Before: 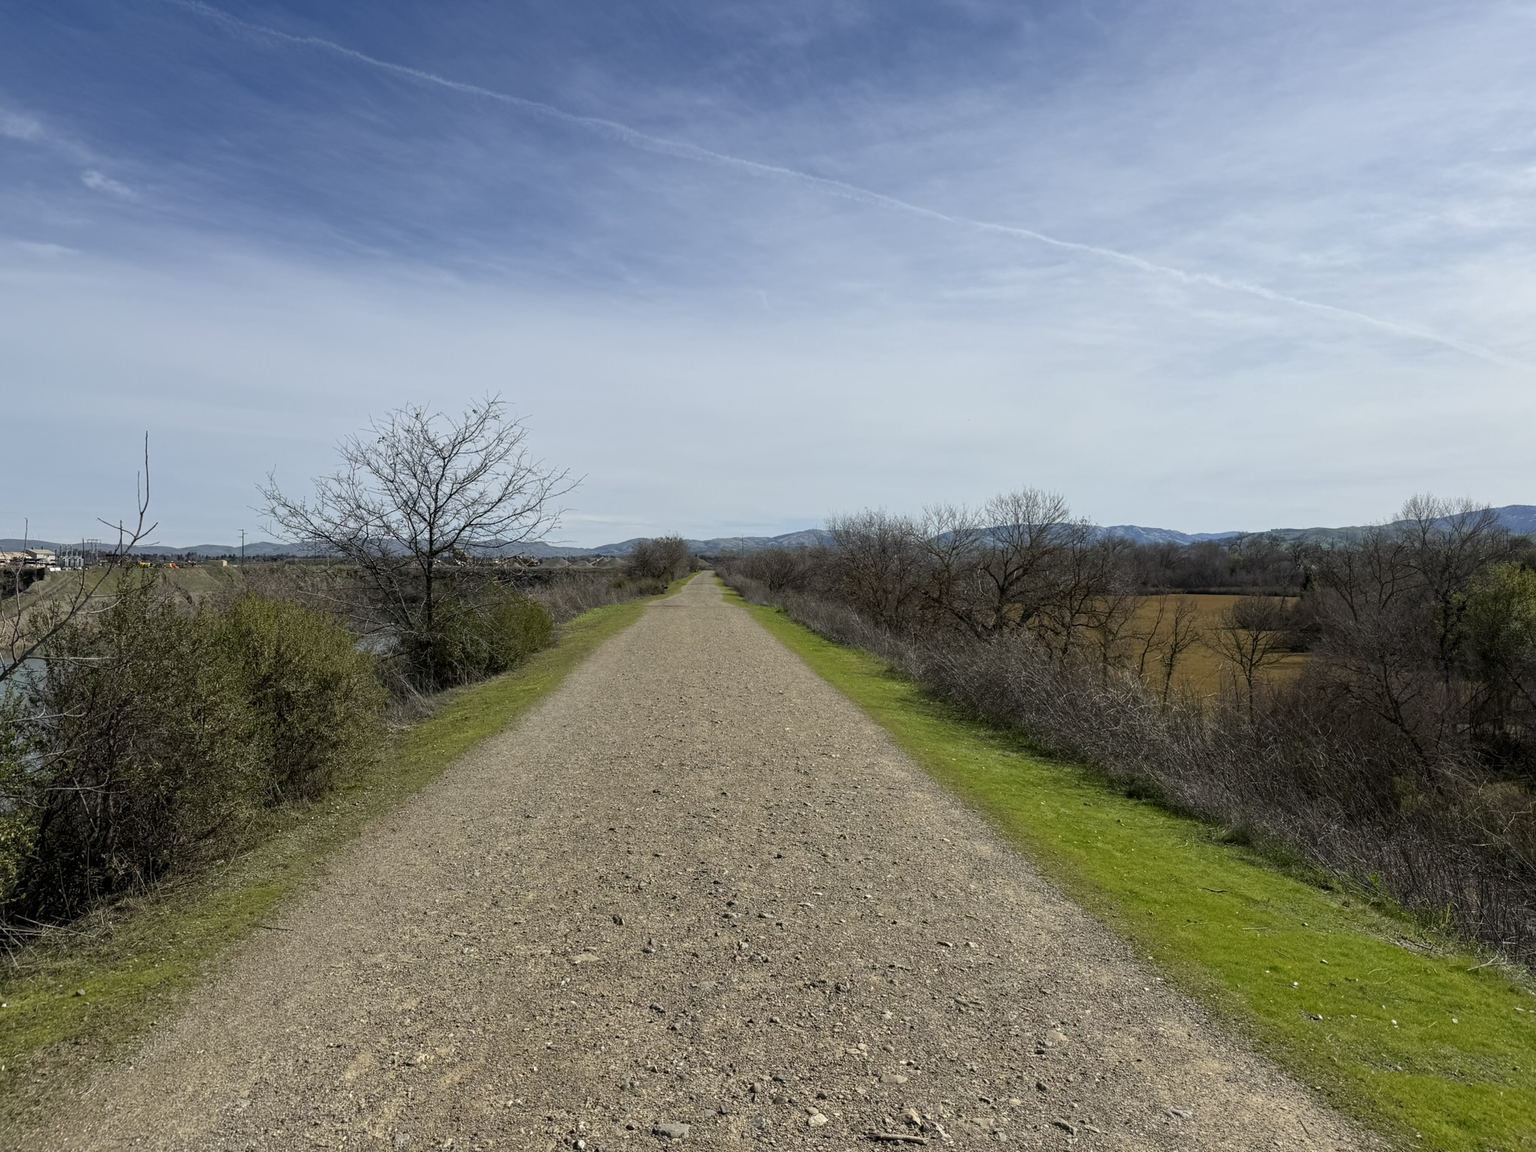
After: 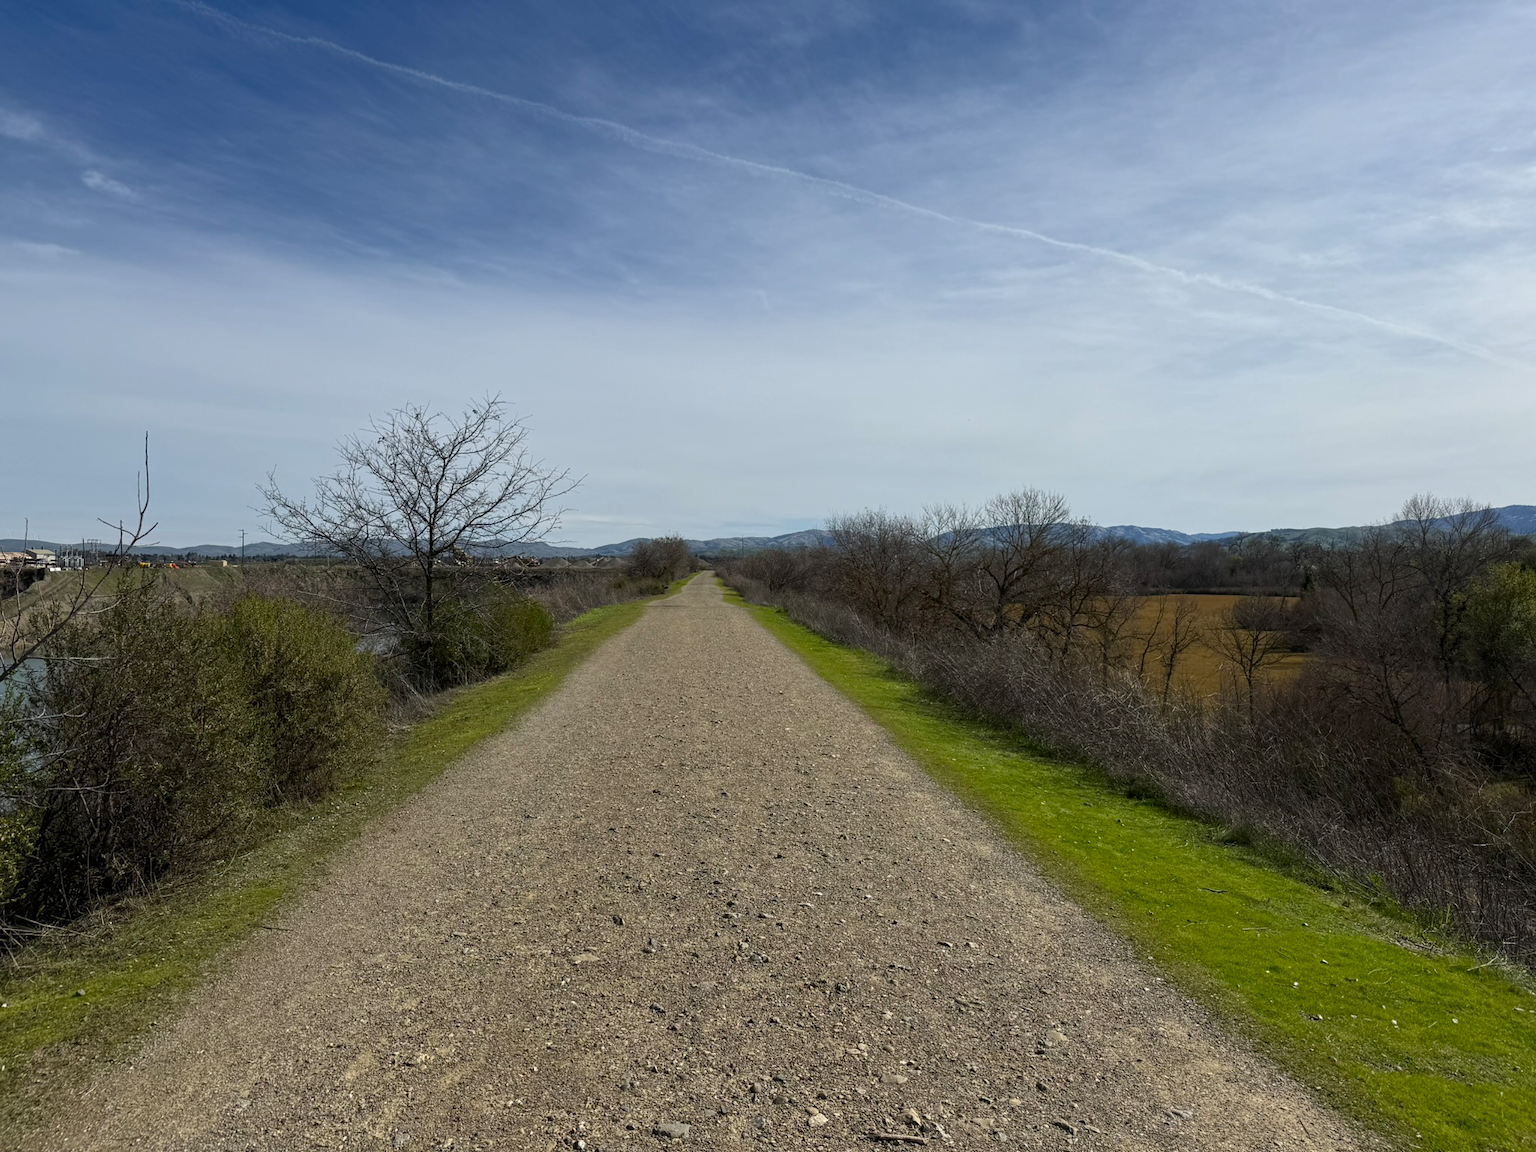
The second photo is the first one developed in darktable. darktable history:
tone curve: curves: ch0 [(0, 0) (0.405, 0.351) (1, 1)], color space Lab, independent channels, preserve colors none
